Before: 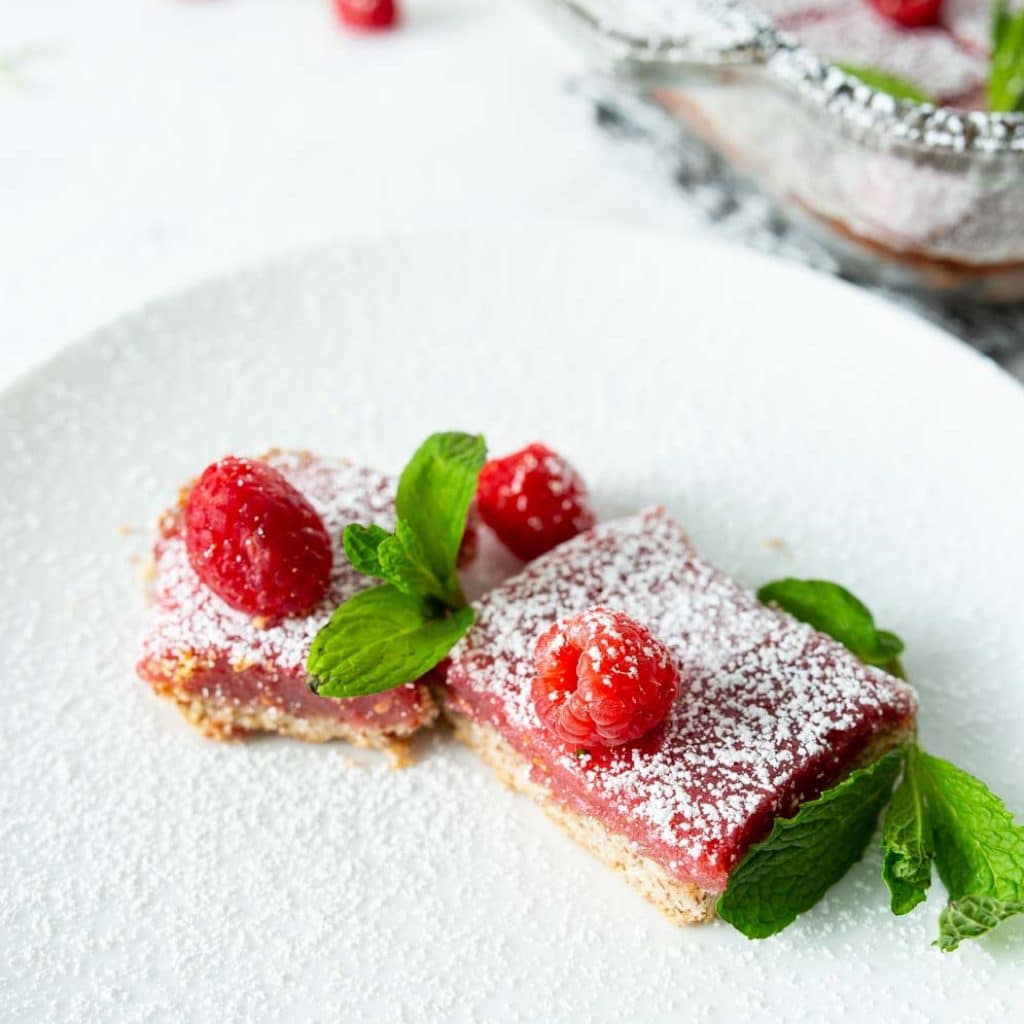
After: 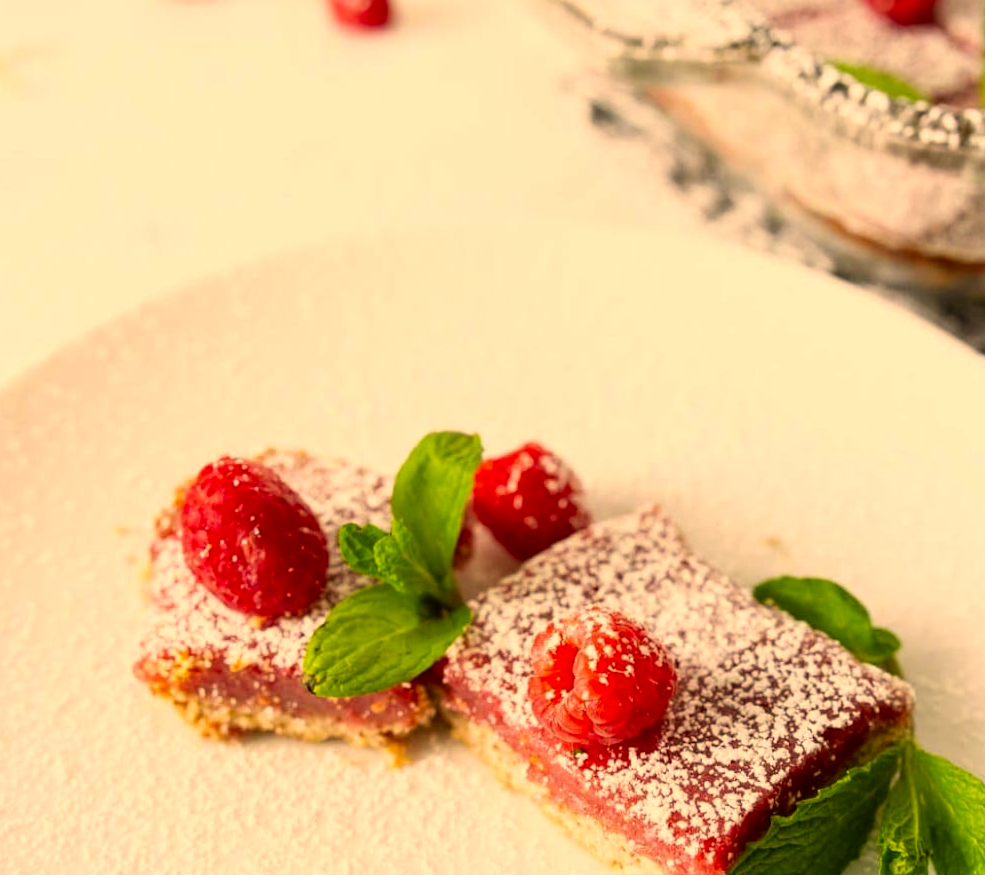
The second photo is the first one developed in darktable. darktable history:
crop and rotate: angle 0.2°, left 0.275%, right 3.127%, bottom 14.18%
color correction: highlights a* 17.94, highlights b* 35.39, shadows a* 1.48, shadows b* 6.42, saturation 1.01
